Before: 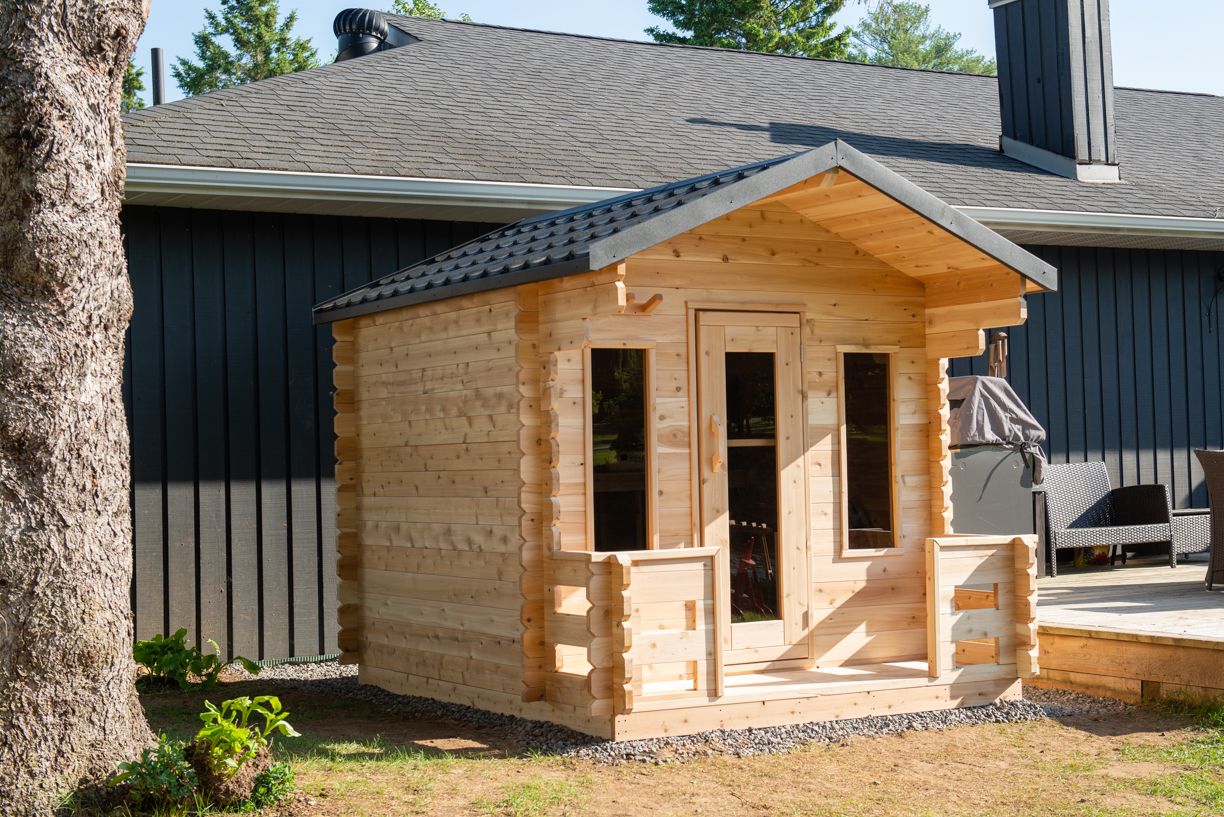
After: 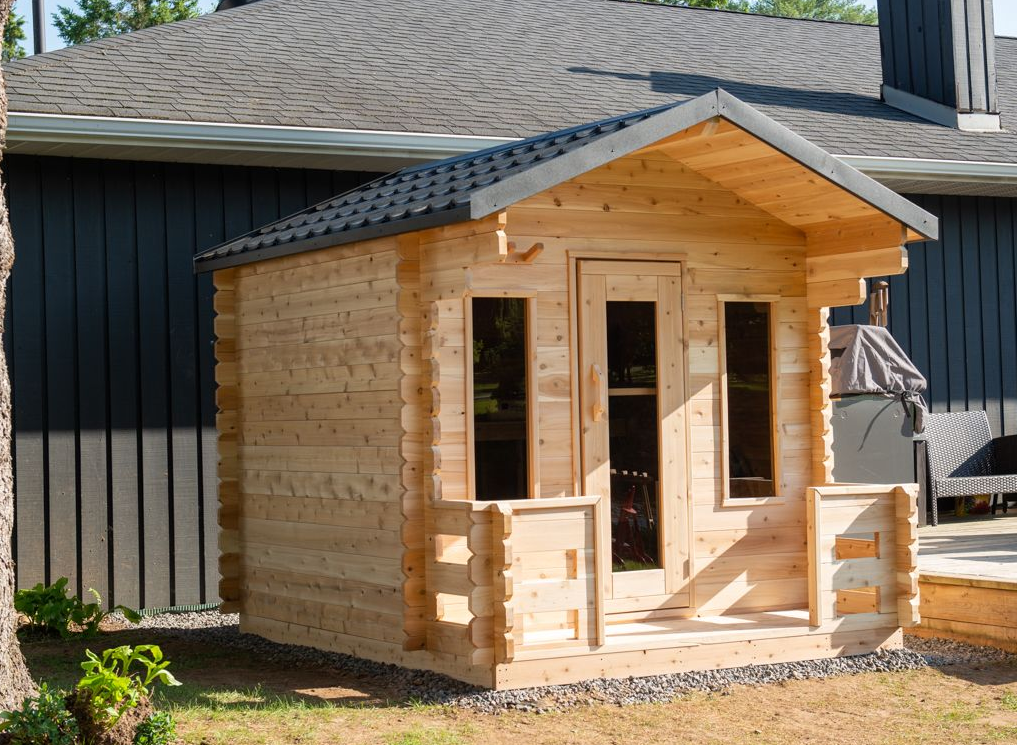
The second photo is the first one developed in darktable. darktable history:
crop: left 9.773%, top 6.276%, right 7.123%, bottom 2.476%
